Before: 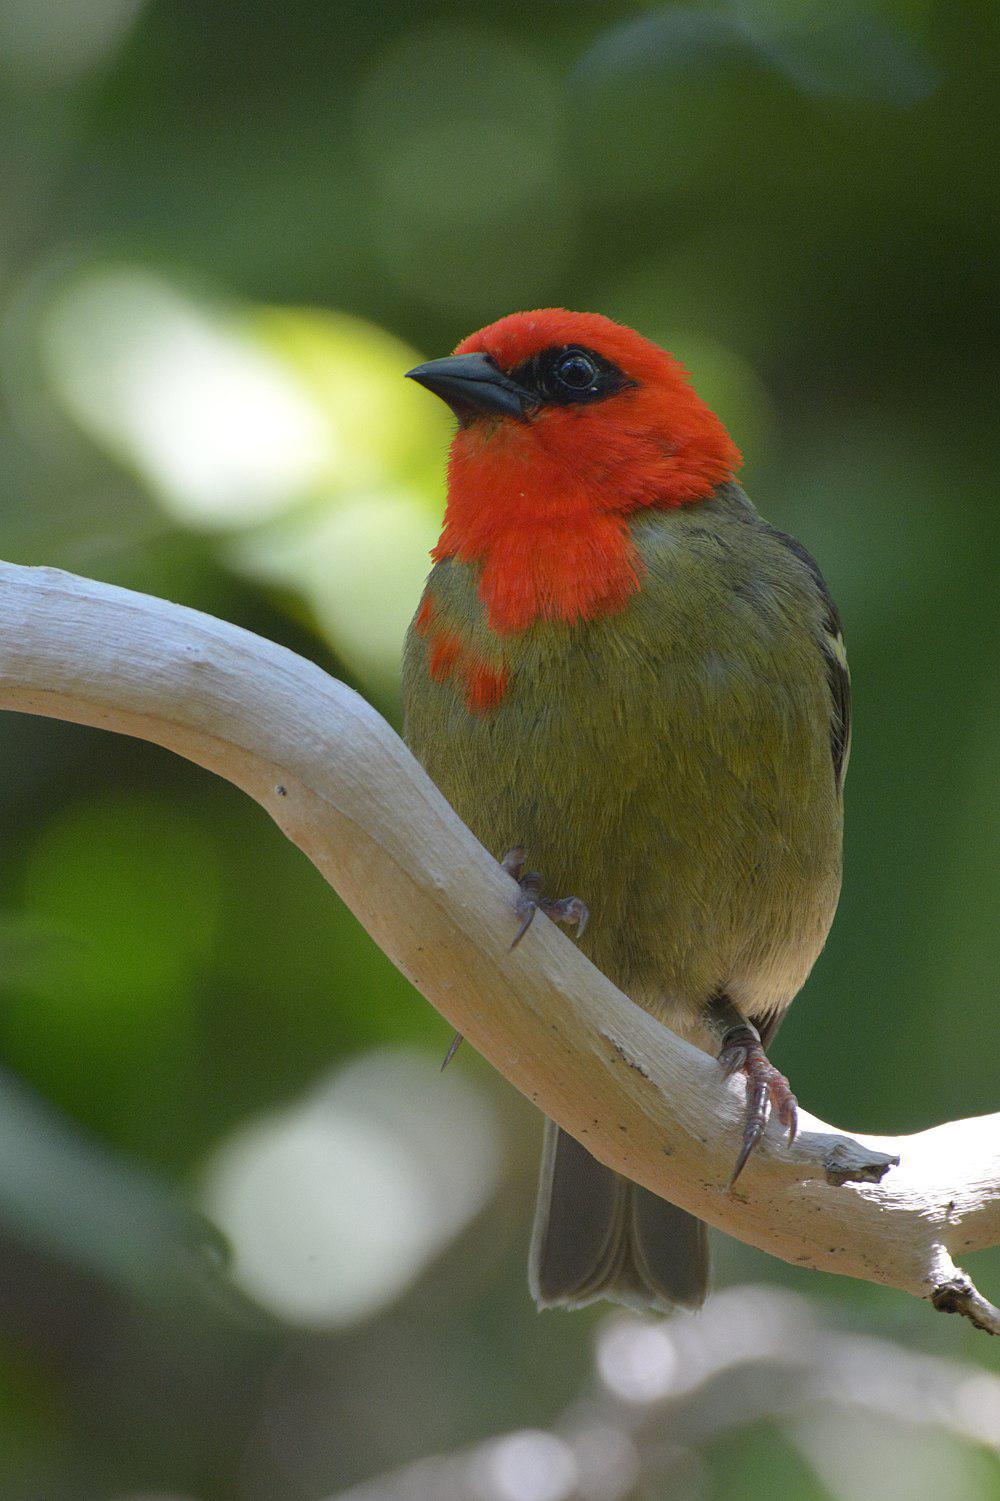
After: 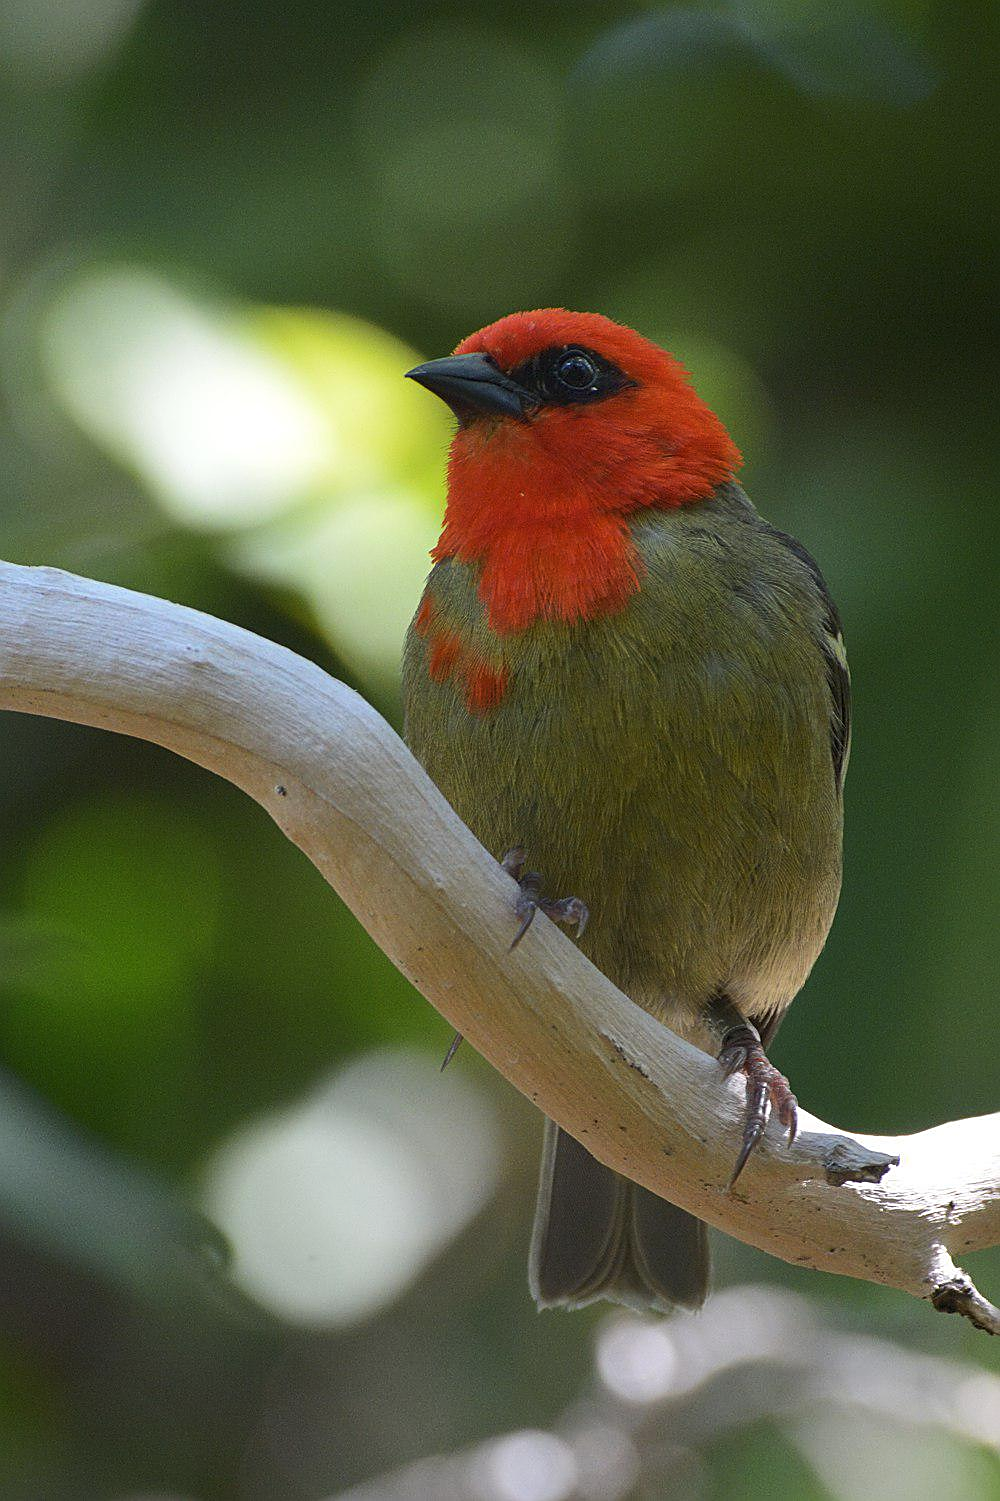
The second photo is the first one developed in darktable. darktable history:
sharpen: on, module defaults
tone curve: curves: ch0 [(0, 0) (0.339, 0.306) (0.687, 0.706) (1, 1)], color space Lab, linked channels, preserve colors none
